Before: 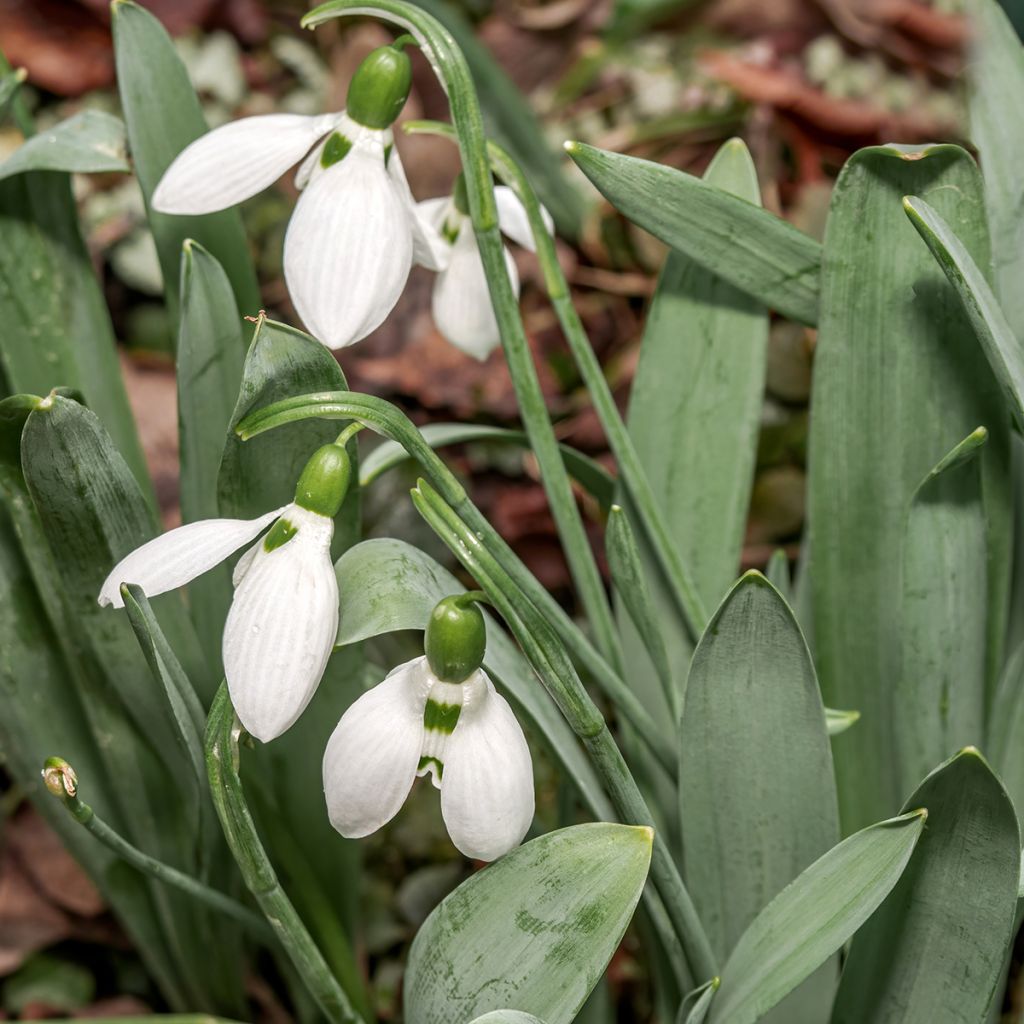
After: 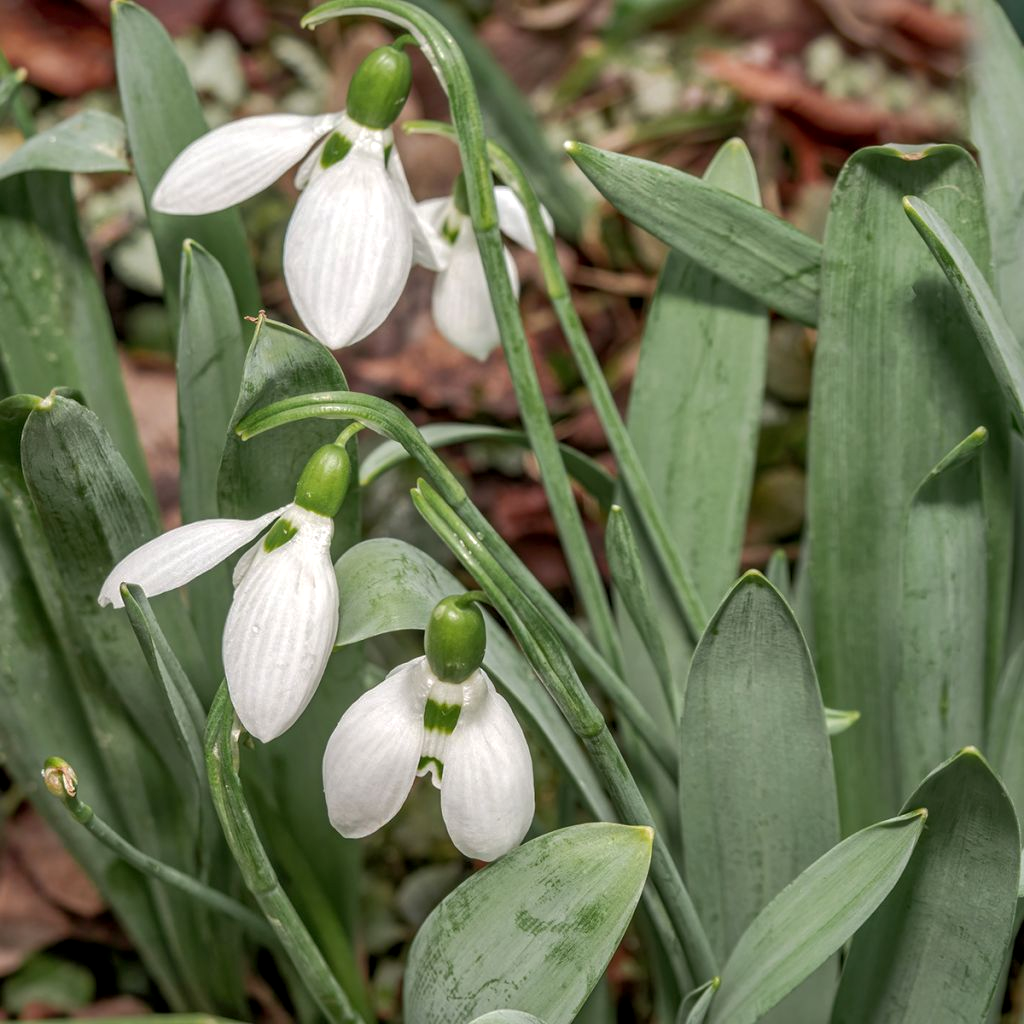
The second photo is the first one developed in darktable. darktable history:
shadows and highlights: on, module defaults
local contrast: highlights 102%, shadows 102%, detail 119%, midtone range 0.2
